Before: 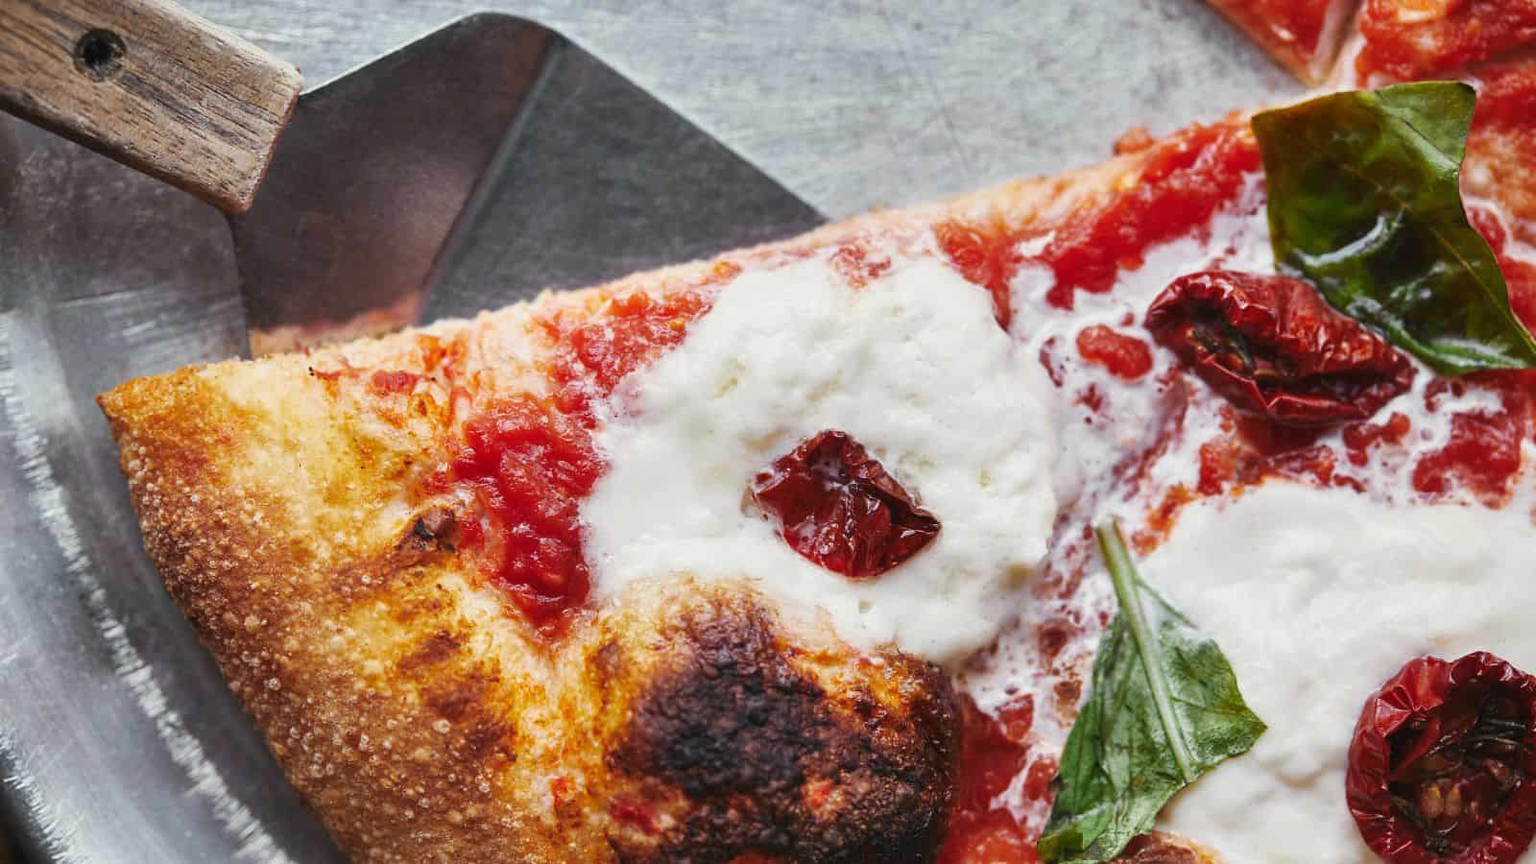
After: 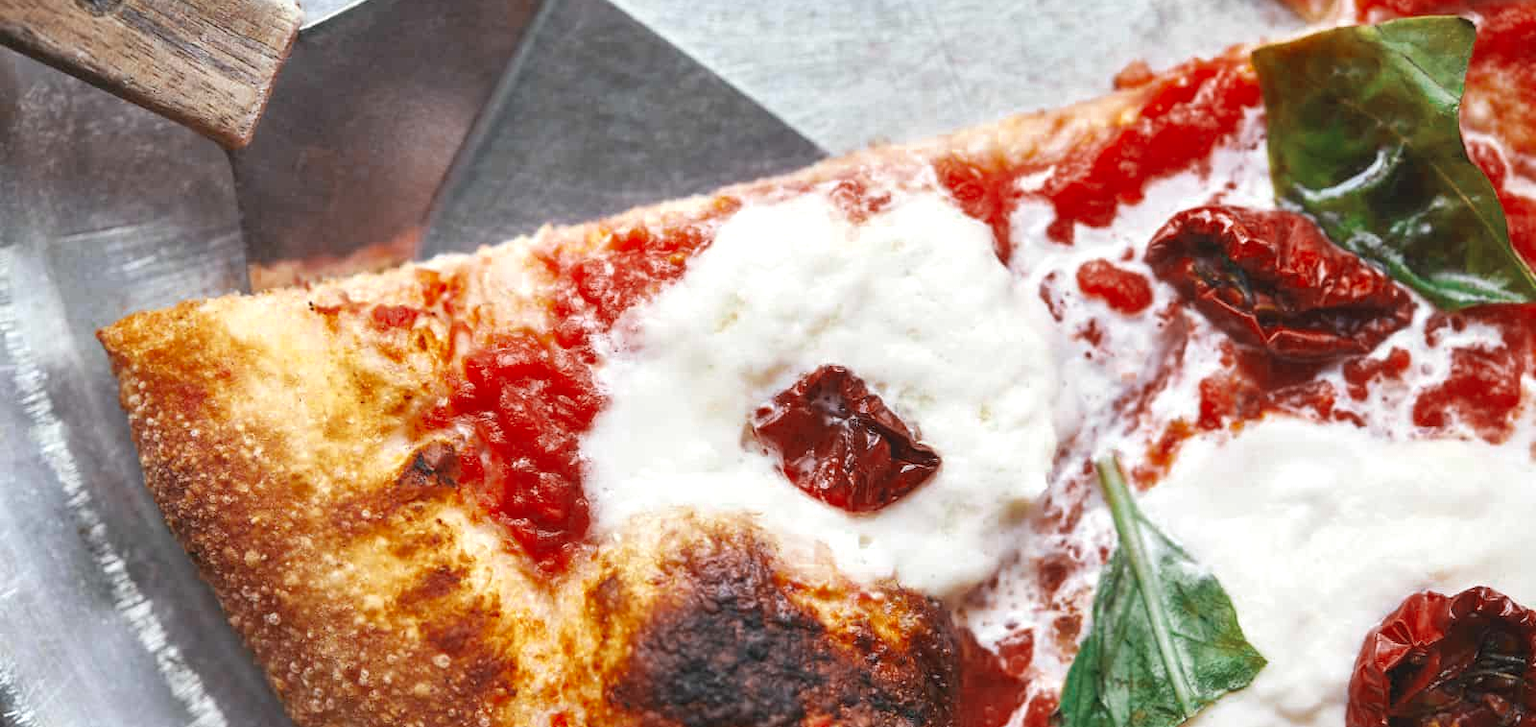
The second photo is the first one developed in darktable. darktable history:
exposure: exposure 0.377 EV, compensate highlight preservation false
crop: top 7.564%, bottom 8.159%
contrast brightness saturation: brightness 0.09, saturation 0.192
color zones: curves: ch0 [(0, 0.5) (0.125, 0.4) (0.25, 0.5) (0.375, 0.4) (0.5, 0.4) (0.625, 0.6) (0.75, 0.6) (0.875, 0.5)]; ch1 [(0, 0.35) (0.125, 0.45) (0.25, 0.35) (0.375, 0.35) (0.5, 0.35) (0.625, 0.35) (0.75, 0.45) (0.875, 0.35)]; ch2 [(0, 0.6) (0.125, 0.5) (0.25, 0.5) (0.375, 0.6) (0.5, 0.6) (0.625, 0.5) (0.75, 0.5) (0.875, 0.5)]
